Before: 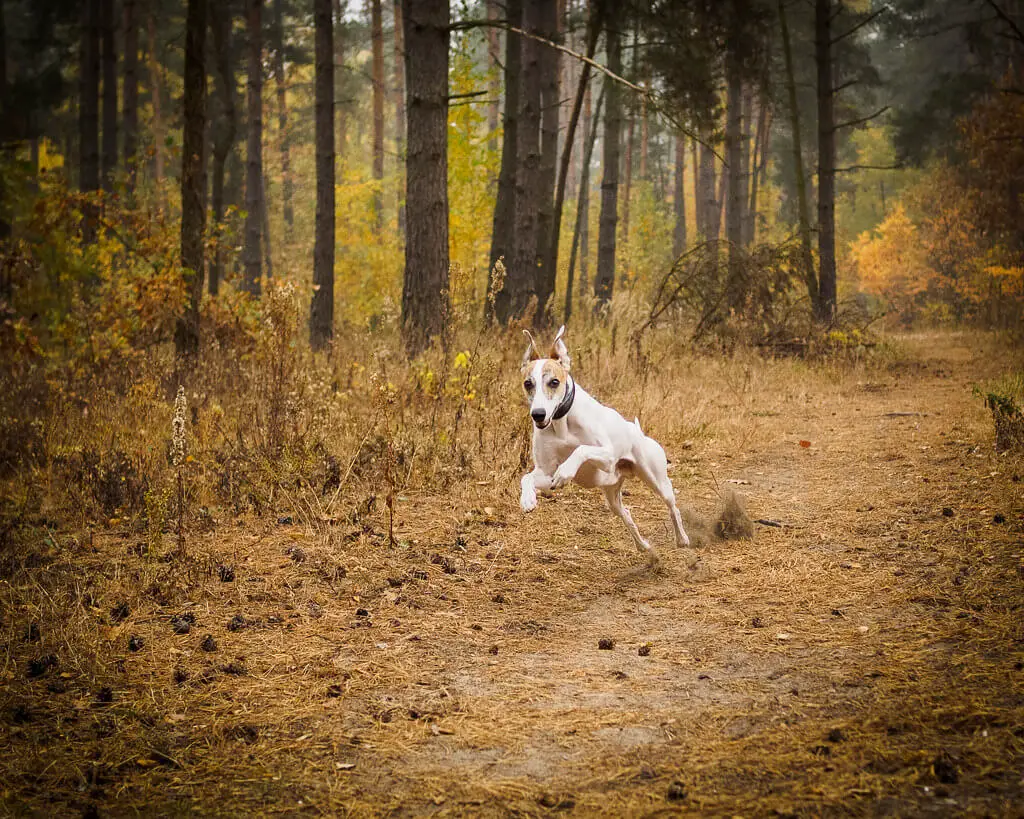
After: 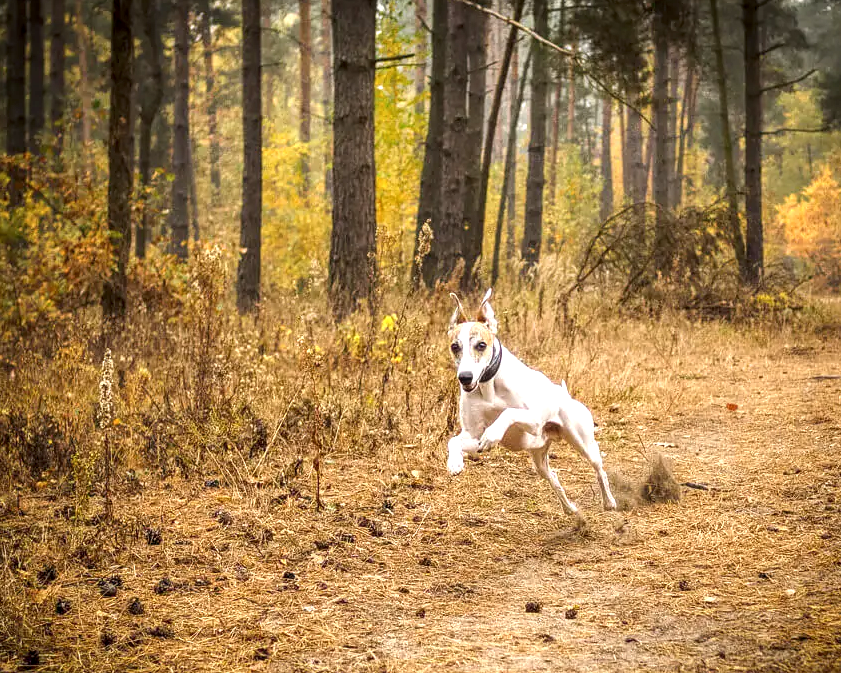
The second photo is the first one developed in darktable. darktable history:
crop and rotate: left 7.196%, top 4.574%, right 10.605%, bottom 13.178%
local contrast: detail 130%
exposure: exposure 0.564 EV, compensate highlight preservation false
